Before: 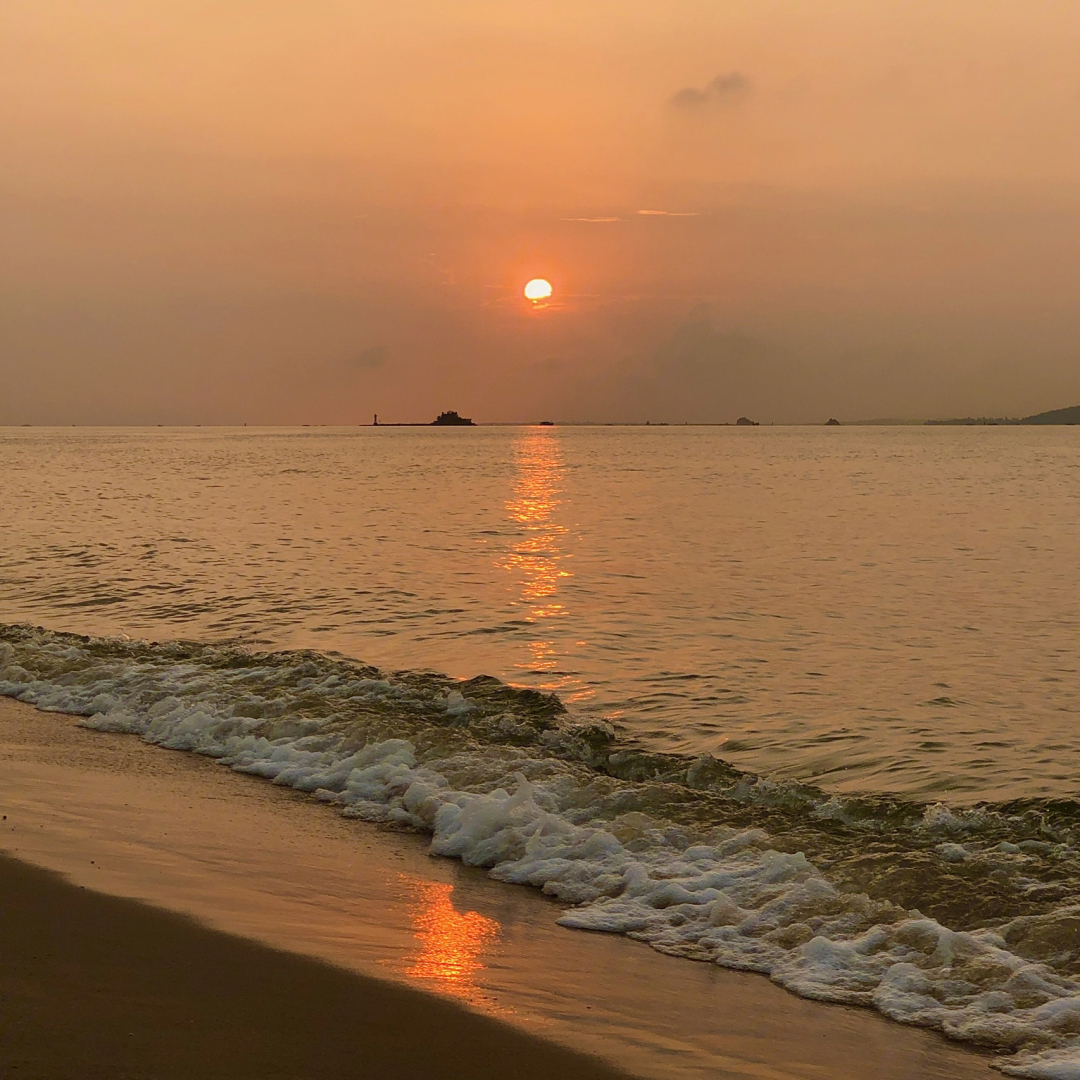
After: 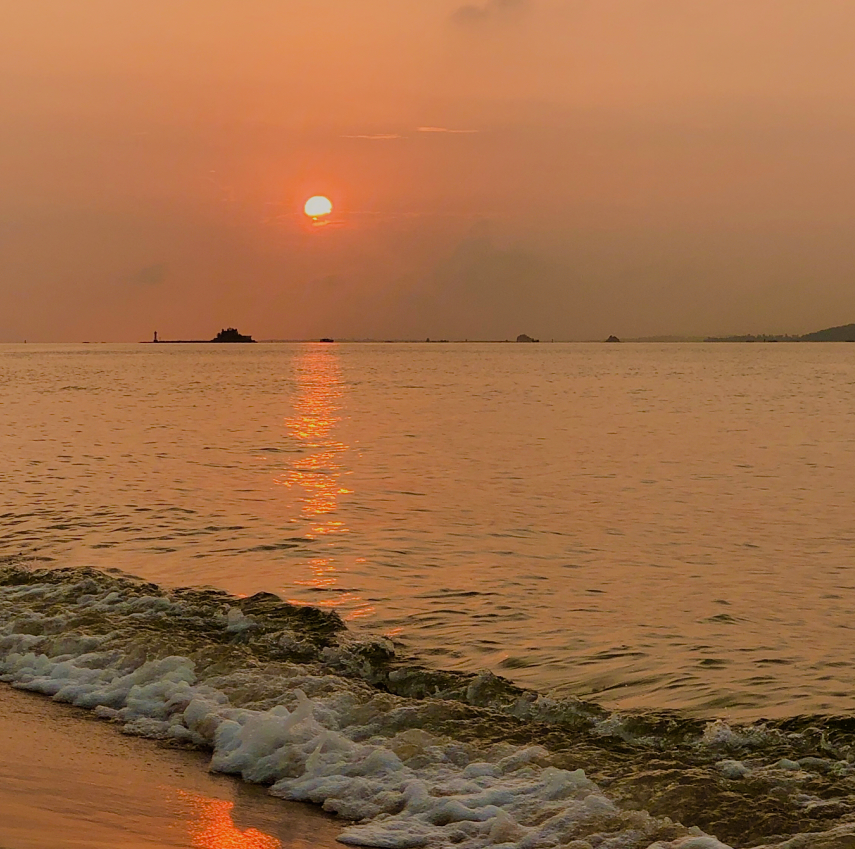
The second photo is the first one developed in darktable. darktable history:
crop and rotate: left 20.438%, top 7.867%, right 0.33%, bottom 13.439%
filmic rgb: black relative exposure -7.65 EV, white relative exposure 4.56 EV, hardness 3.61
